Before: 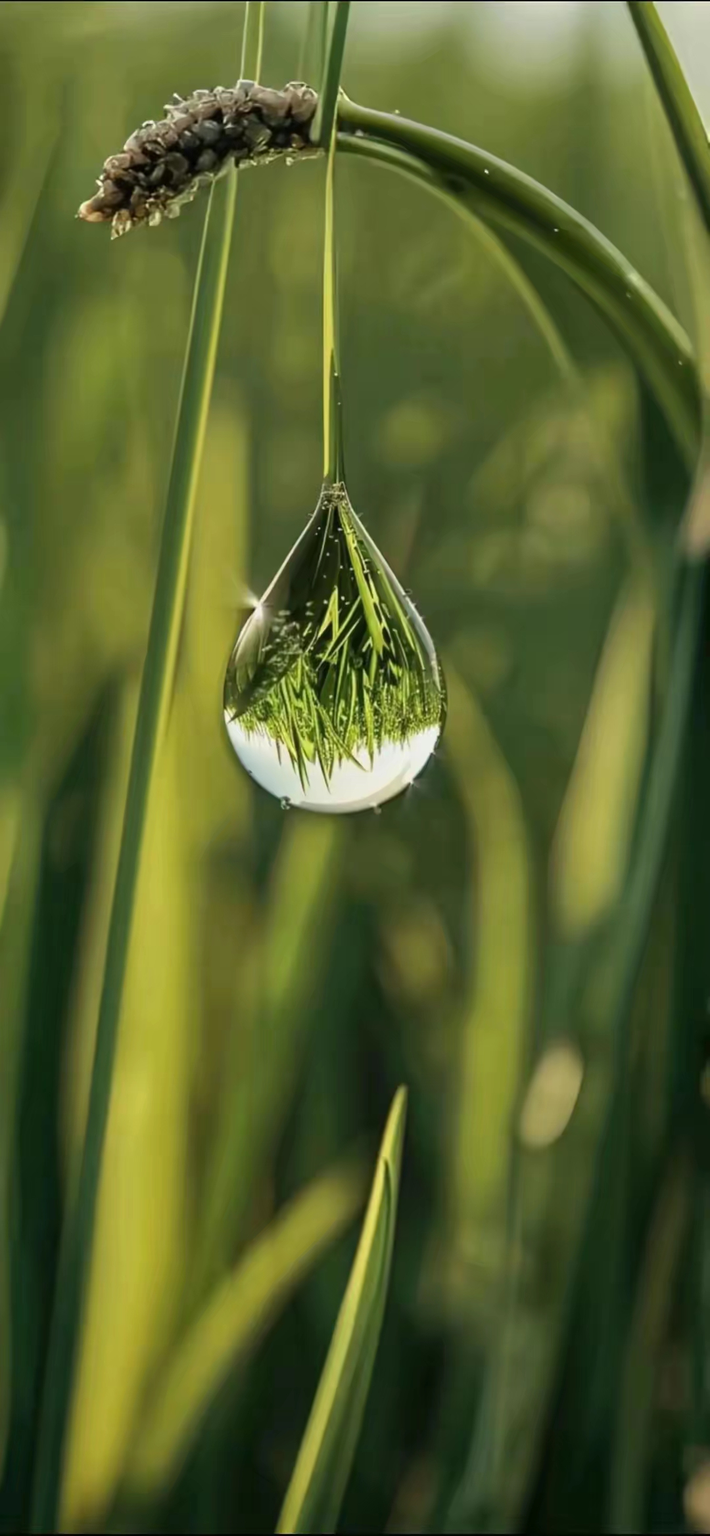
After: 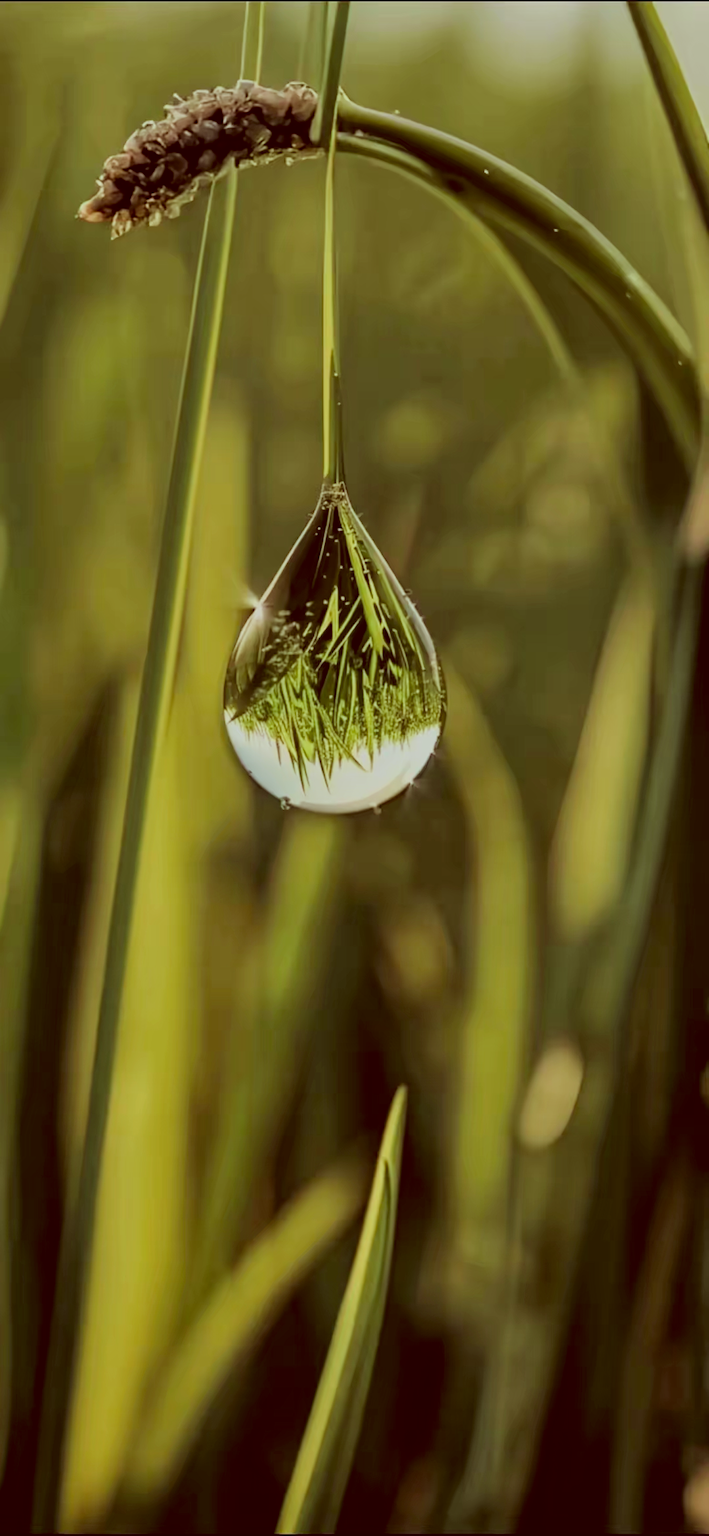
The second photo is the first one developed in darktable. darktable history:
velvia: strength 14.86%
filmic rgb: black relative exposure -7.65 EV, white relative exposure 4.56 EV, threshold 2.97 EV, hardness 3.61, enable highlight reconstruction true
color correction: highlights a* -7.07, highlights b* -0.169, shadows a* 20.36, shadows b* 11.32
